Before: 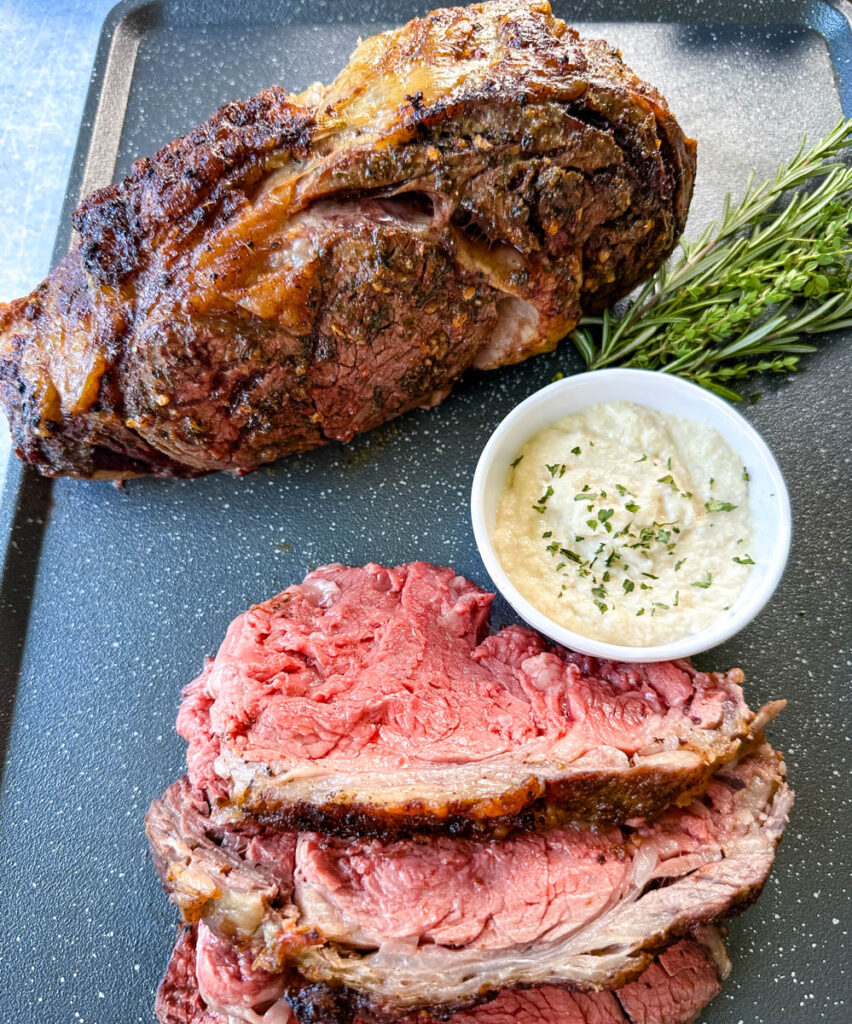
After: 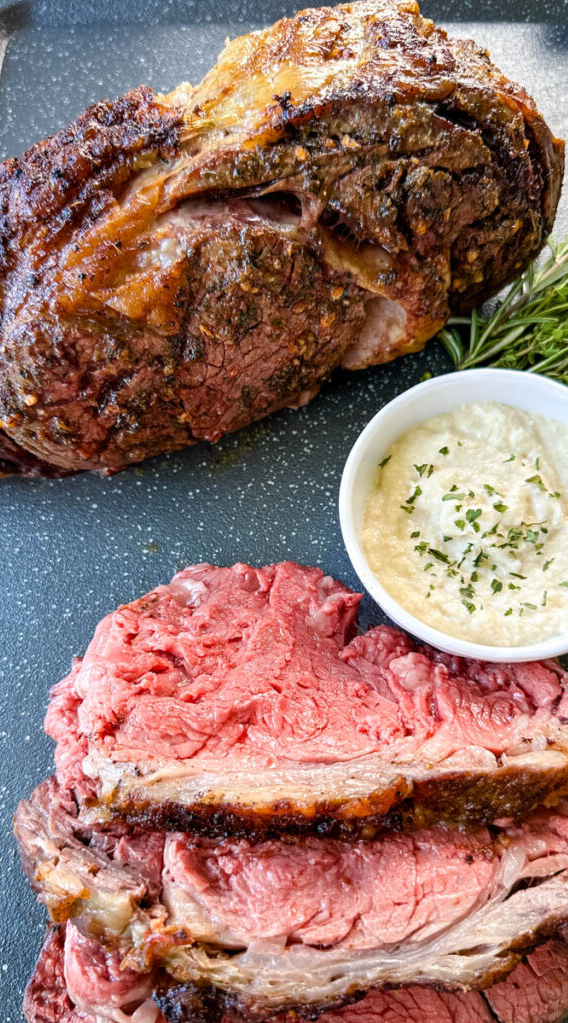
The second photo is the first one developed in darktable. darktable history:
crop and rotate: left 15.575%, right 17.717%
